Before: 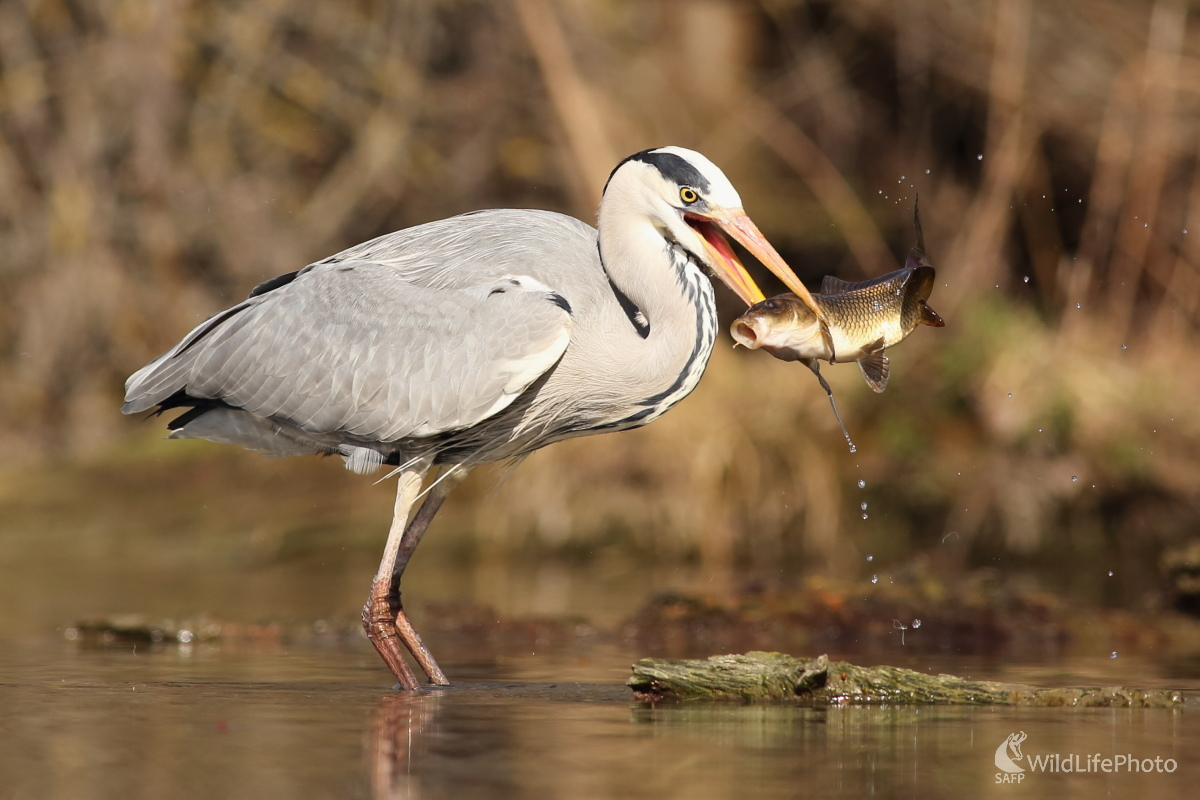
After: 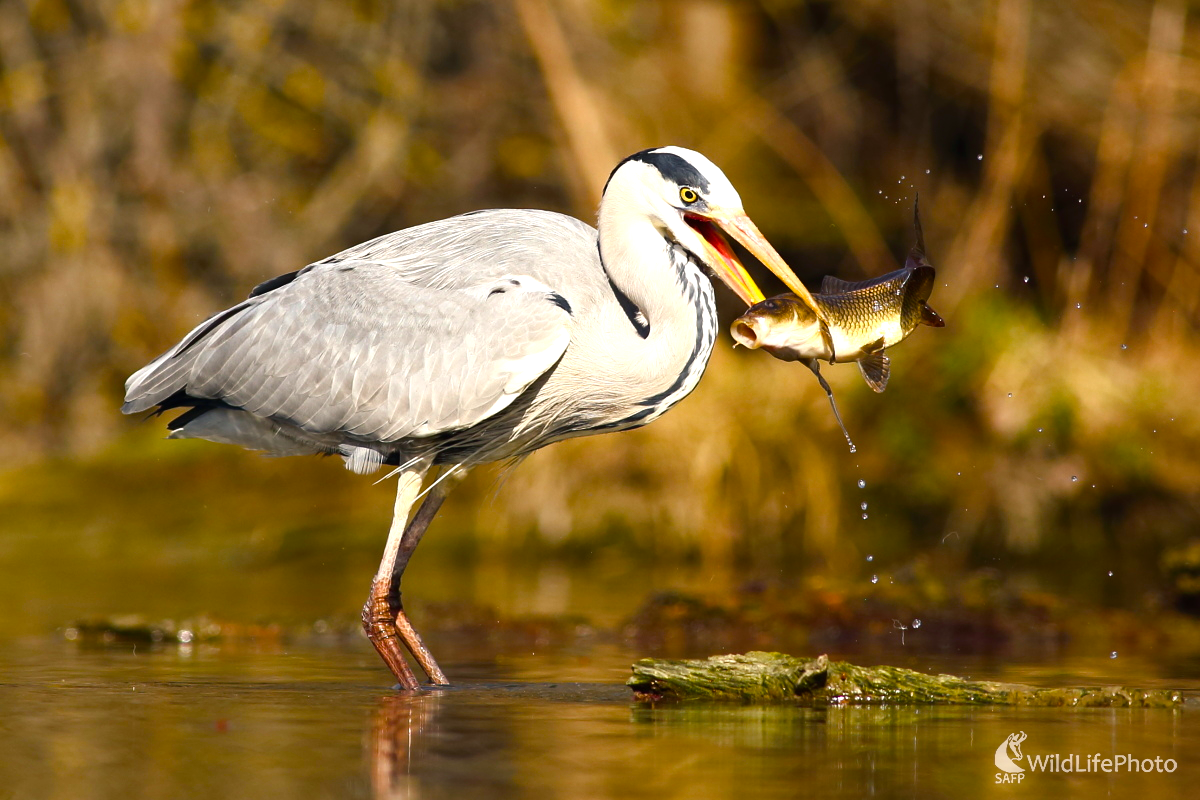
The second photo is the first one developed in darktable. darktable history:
color balance rgb: shadows lift › chroma 3.31%, shadows lift › hue 240.55°, perceptual saturation grading › global saturation 40.036%, perceptual saturation grading › highlights -25.284%, perceptual saturation grading › mid-tones 34.378%, perceptual saturation grading › shadows 35.375%, perceptual brilliance grading › global brilliance 15.606%, perceptual brilliance grading › shadows -35.612%, global vibrance 20%
